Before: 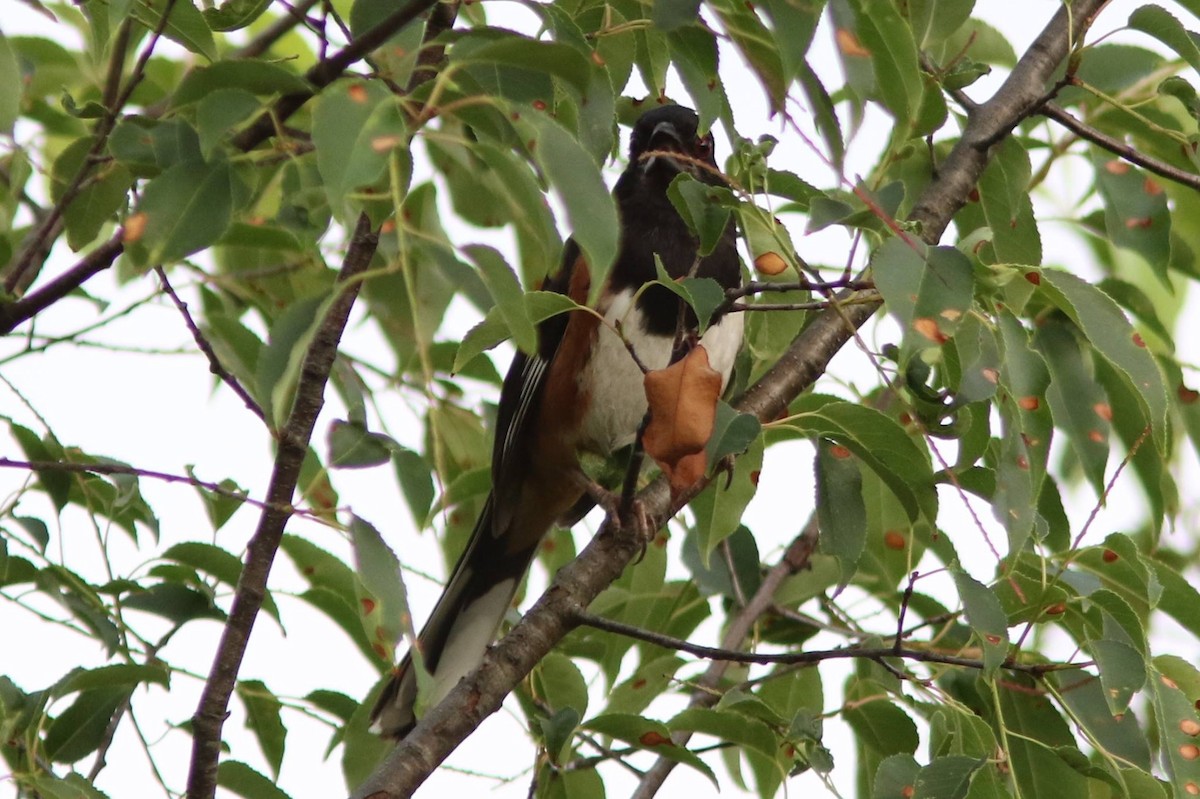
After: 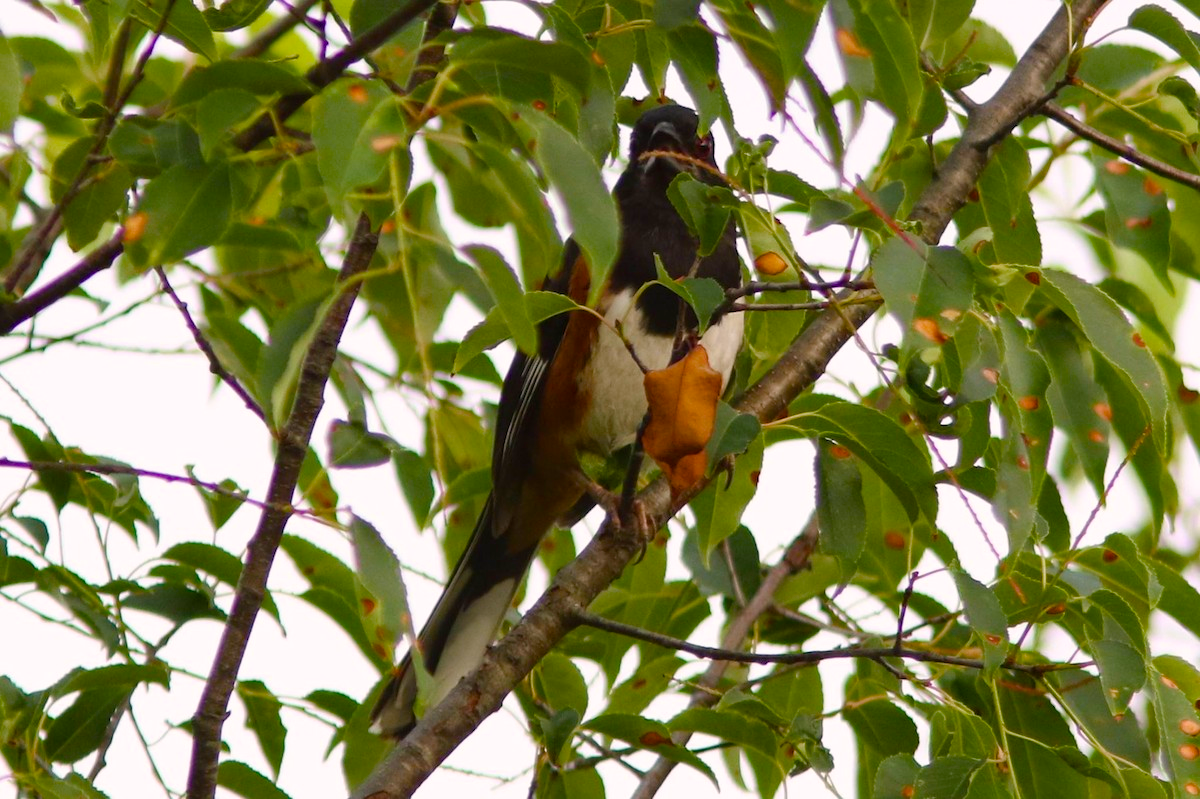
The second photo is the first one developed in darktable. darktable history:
color balance rgb: highlights gain › chroma 0.916%, highlights gain › hue 27.36°, perceptual saturation grading › global saturation 39.864%, perceptual saturation grading › highlights -25.809%, perceptual saturation grading › mid-tones 34.655%, perceptual saturation grading › shadows 34.528%
